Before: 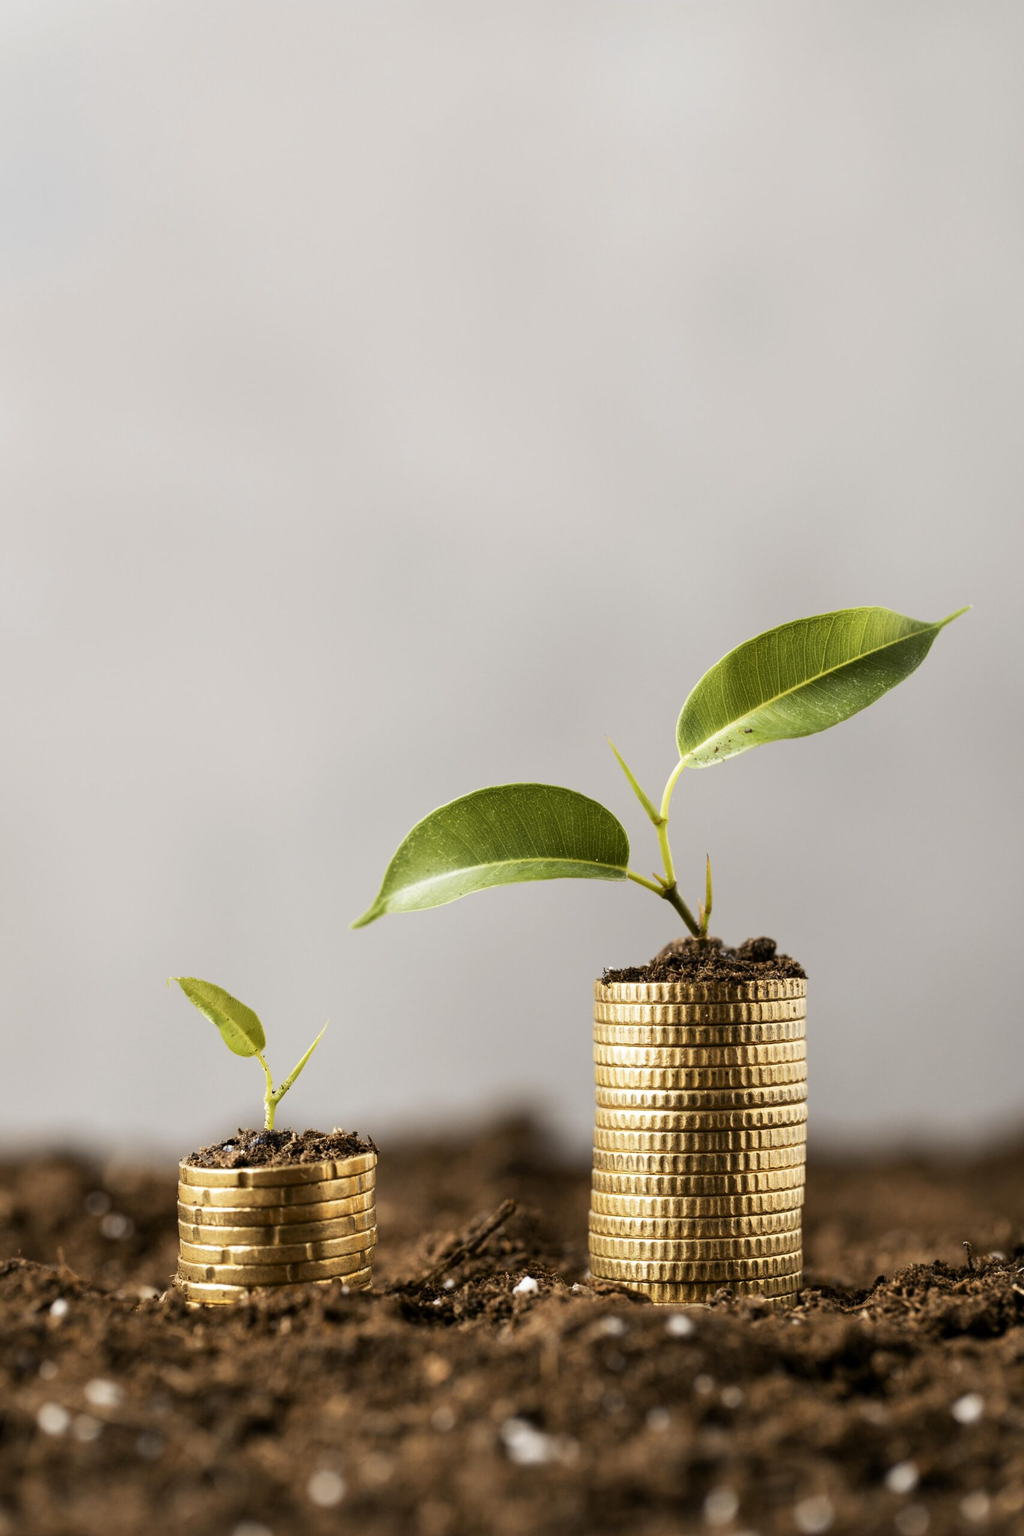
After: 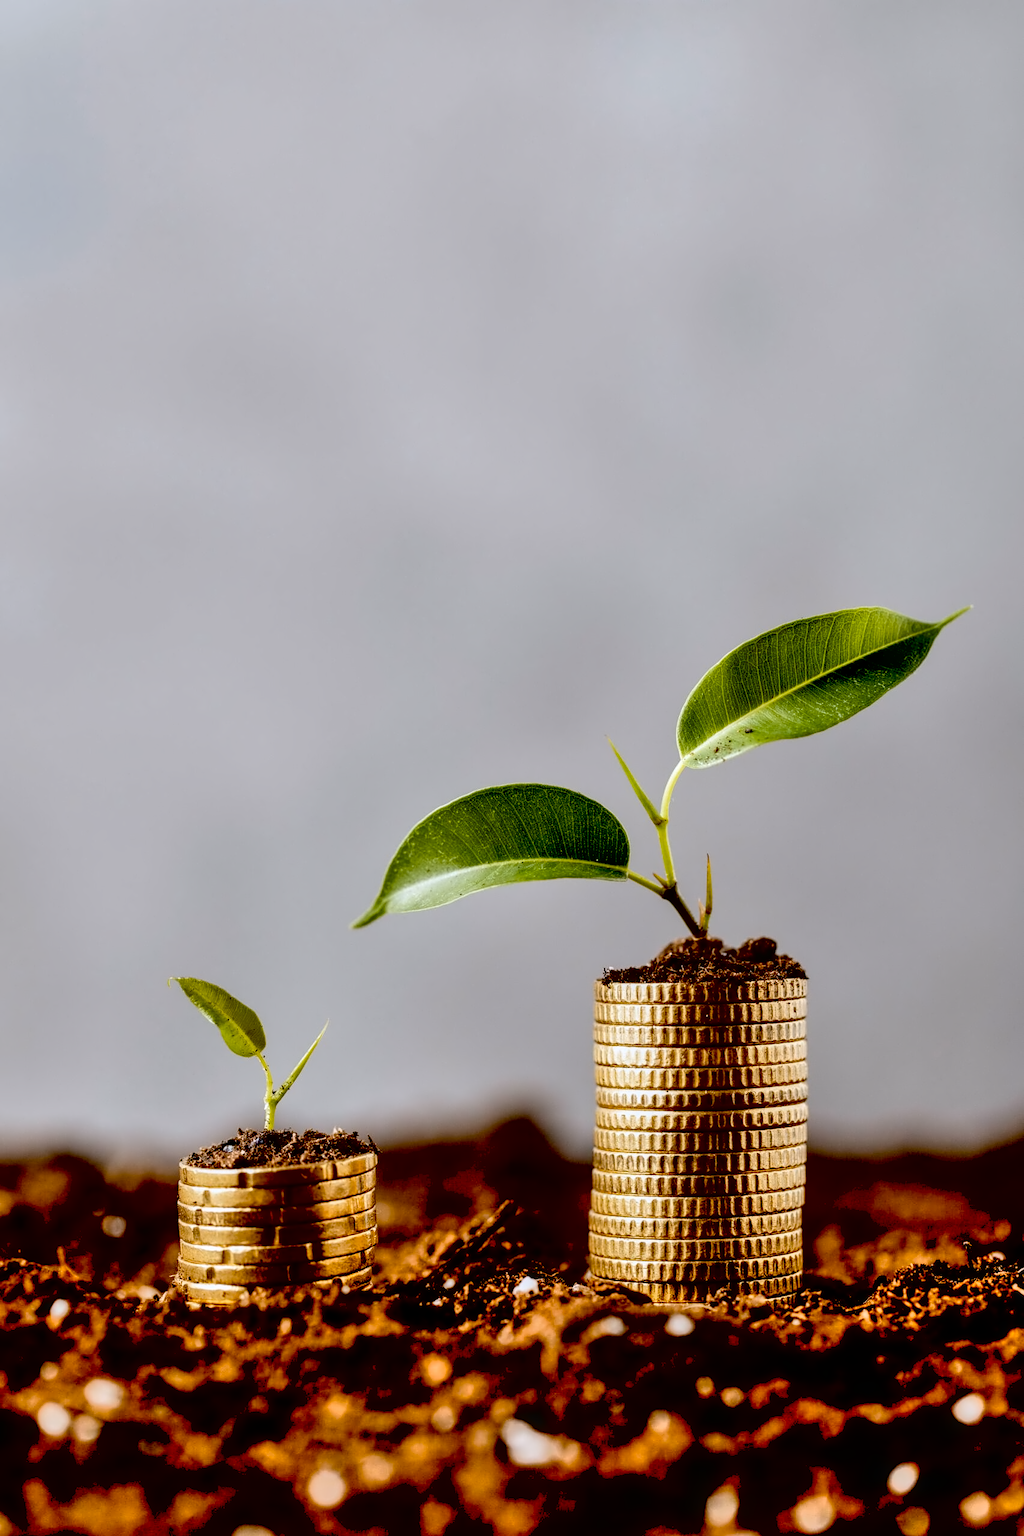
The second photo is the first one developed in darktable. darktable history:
shadows and highlights: highlights color adjustment 0%, low approximation 0.01, soften with gaussian
contrast equalizer: y [[0.5 ×4, 0.524, 0.59], [0.5 ×6], [0.5 ×6], [0, 0, 0, 0.01, 0.045, 0.012], [0, 0, 0, 0.044, 0.195, 0.131]]
local contrast: on, module defaults
exposure: black level correction 0.056, exposure -0.039 EV, compensate highlight preservation false
color correction: highlights a* -0.772, highlights b* -8.92
